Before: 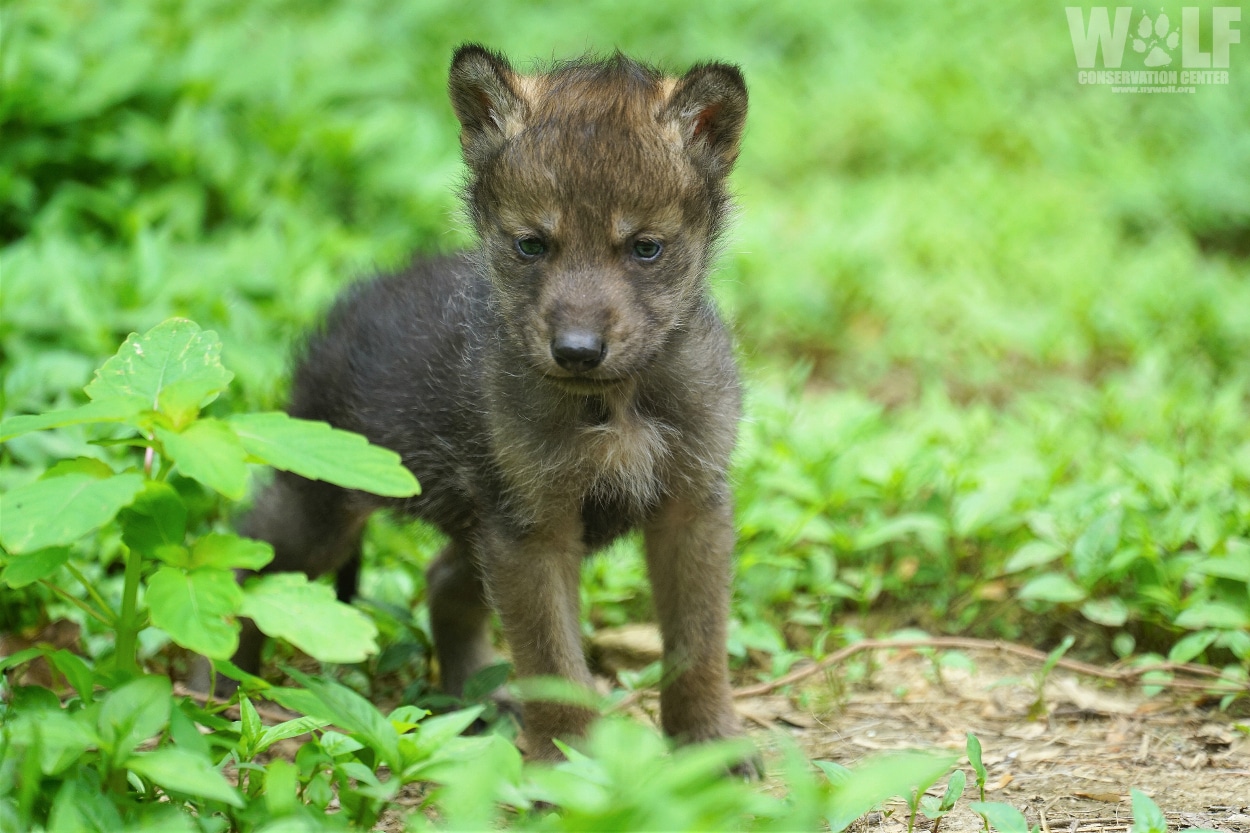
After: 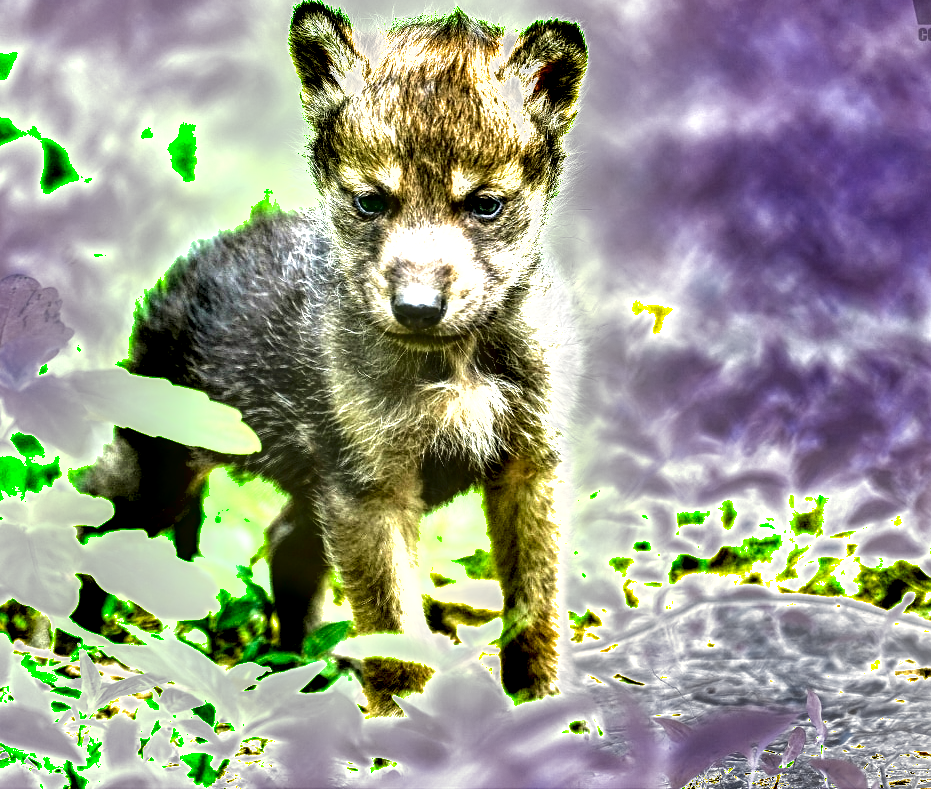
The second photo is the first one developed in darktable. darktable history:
shadows and highlights: soften with gaussian
crop and rotate: left 12.923%, top 5.248%, right 12.573%
exposure: black level correction 0, exposure 2.427 EV, compensate highlight preservation false
local contrast: detail 150%
